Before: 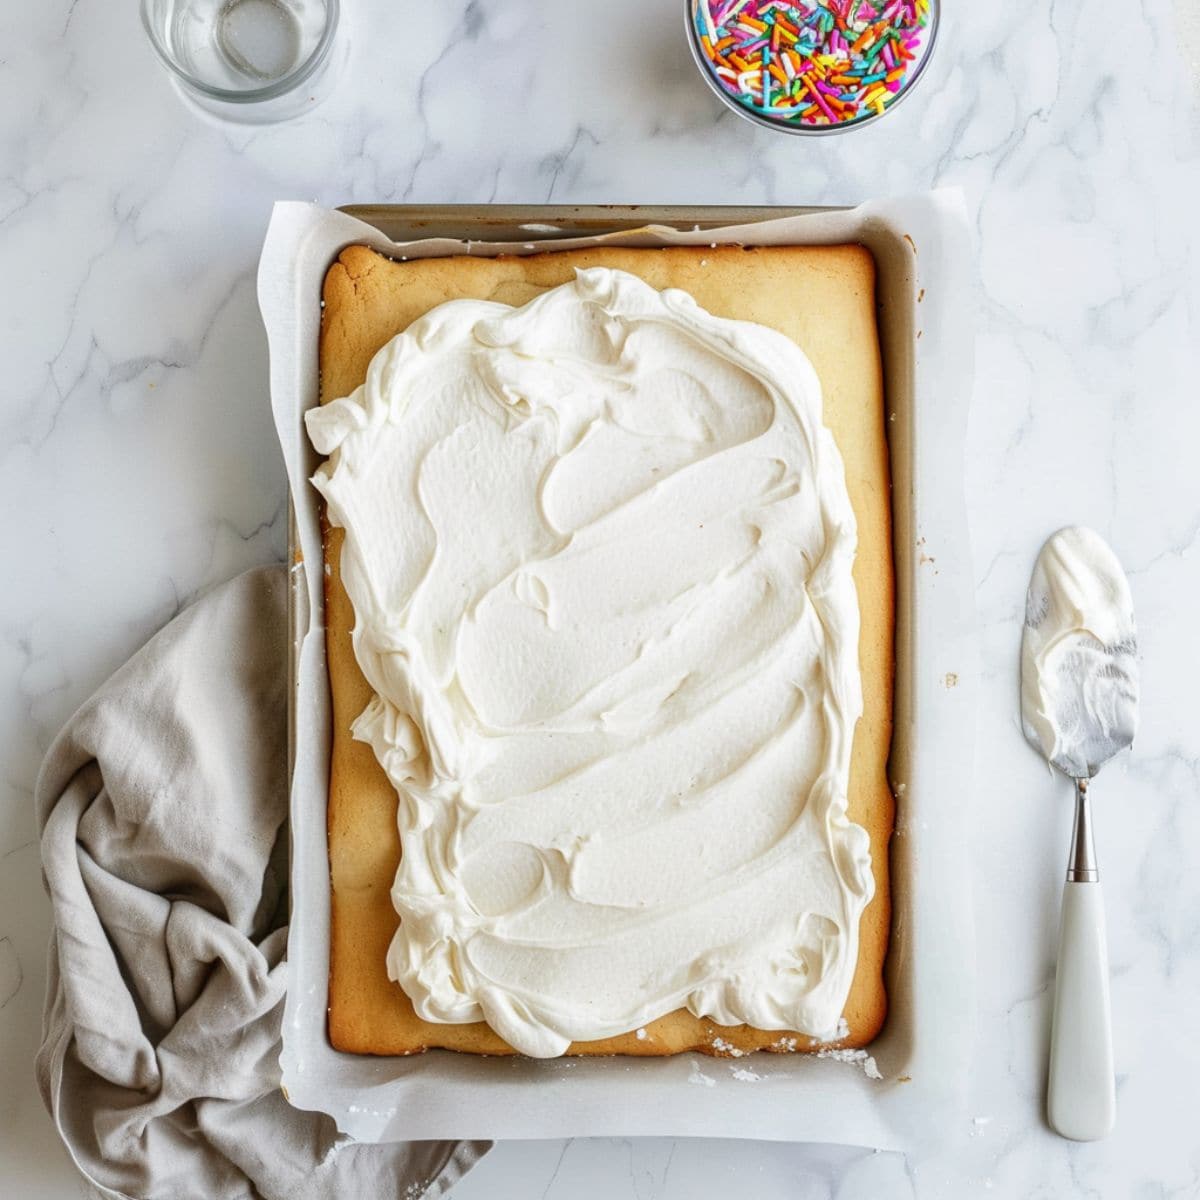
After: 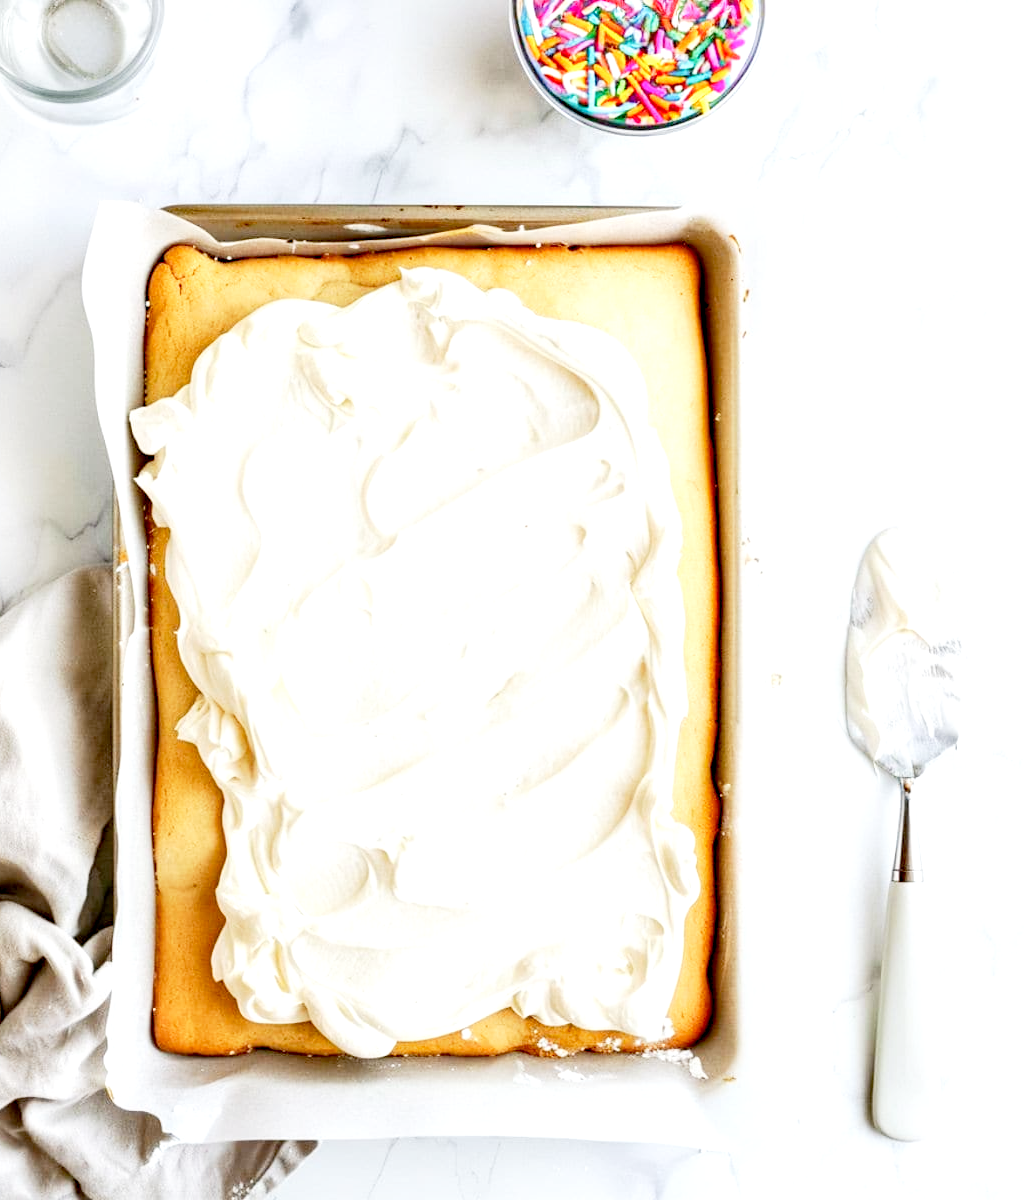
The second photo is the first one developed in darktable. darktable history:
exposure: exposure 0.203 EV, compensate highlight preservation false
base curve: curves: ch0 [(0, 0) (0.688, 0.865) (1, 1)], fusion 1, preserve colors none
crop and rotate: left 14.649%
